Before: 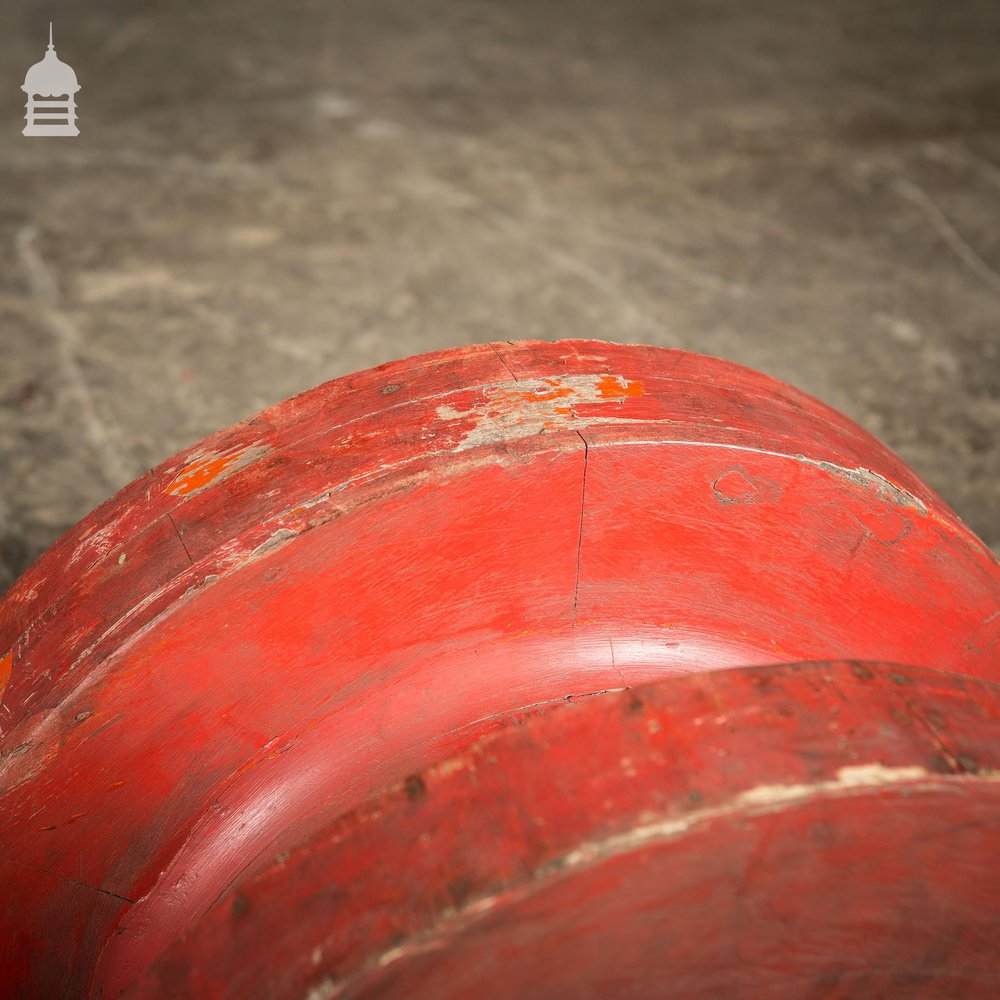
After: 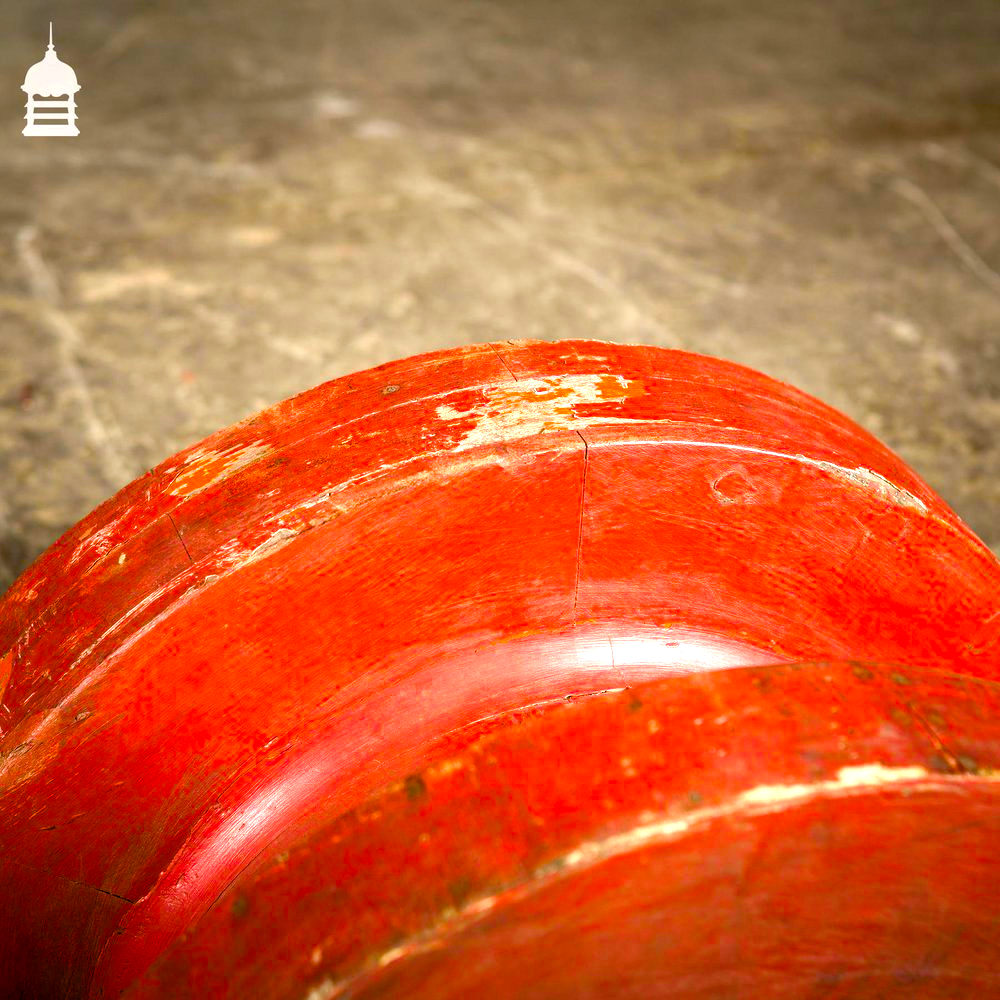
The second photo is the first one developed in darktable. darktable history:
color balance rgb: global offset › luminance -0.485%, linear chroma grading › global chroma 0.899%, perceptual saturation grading › global saturation 39.275%, perceptual saturation grading › highlights -25.024%, perceptual saturation grading › mid-tones 35.048%, perceptual saturation grading › shadows 35.871%, perceptual brilliance grading › global brilliance 29.355%
